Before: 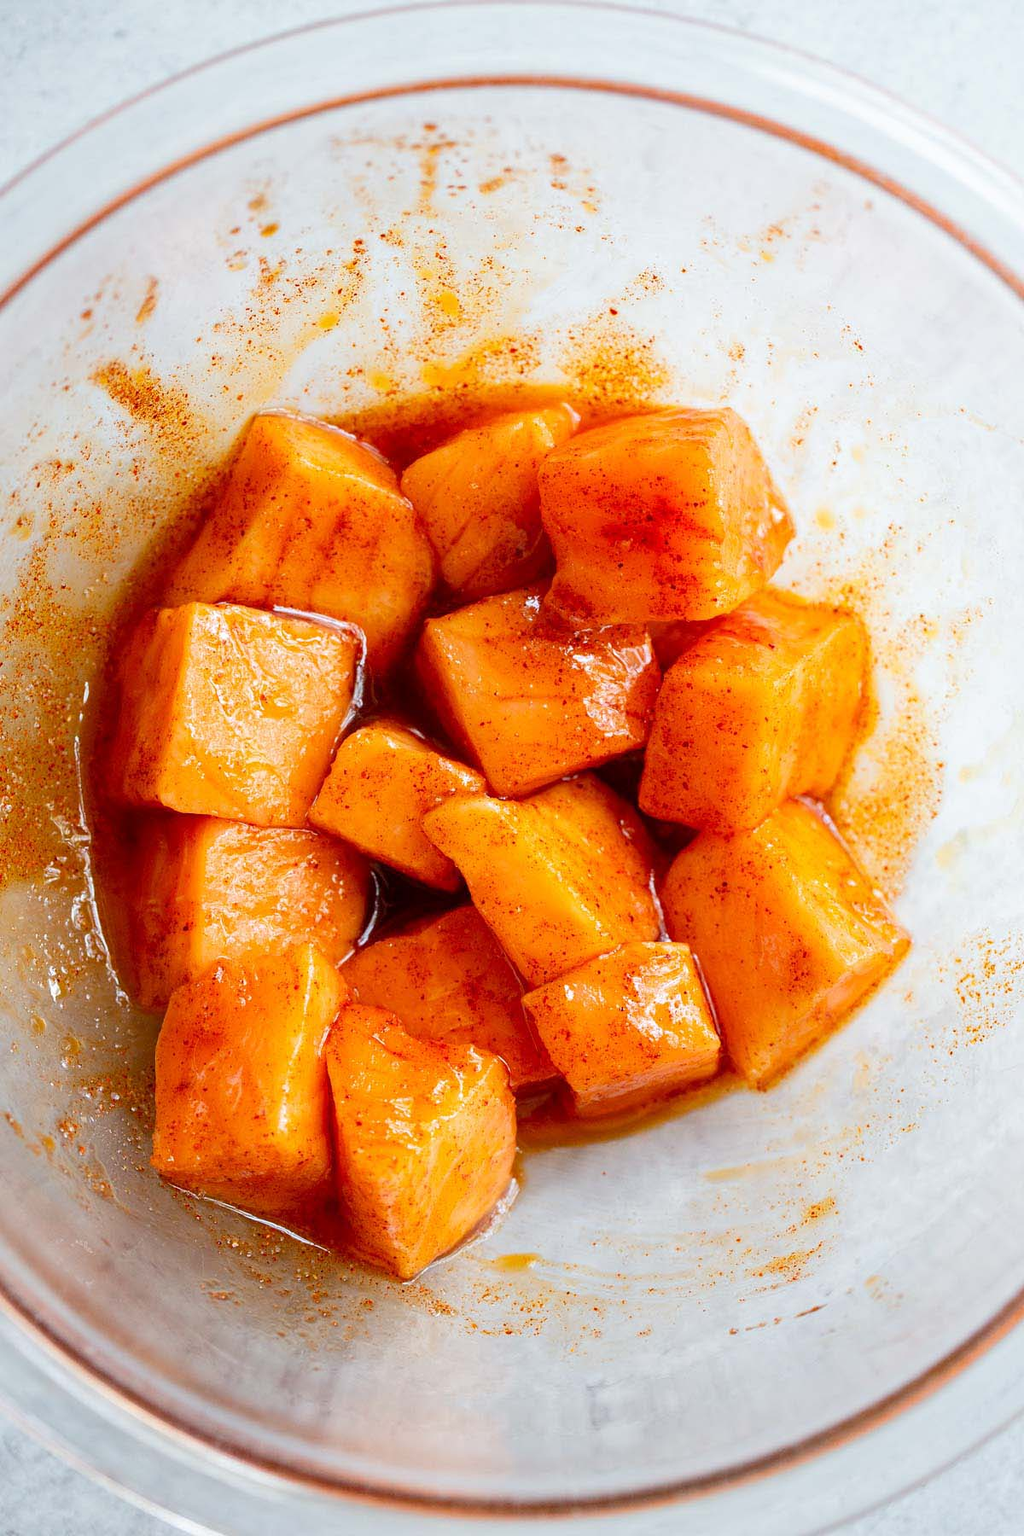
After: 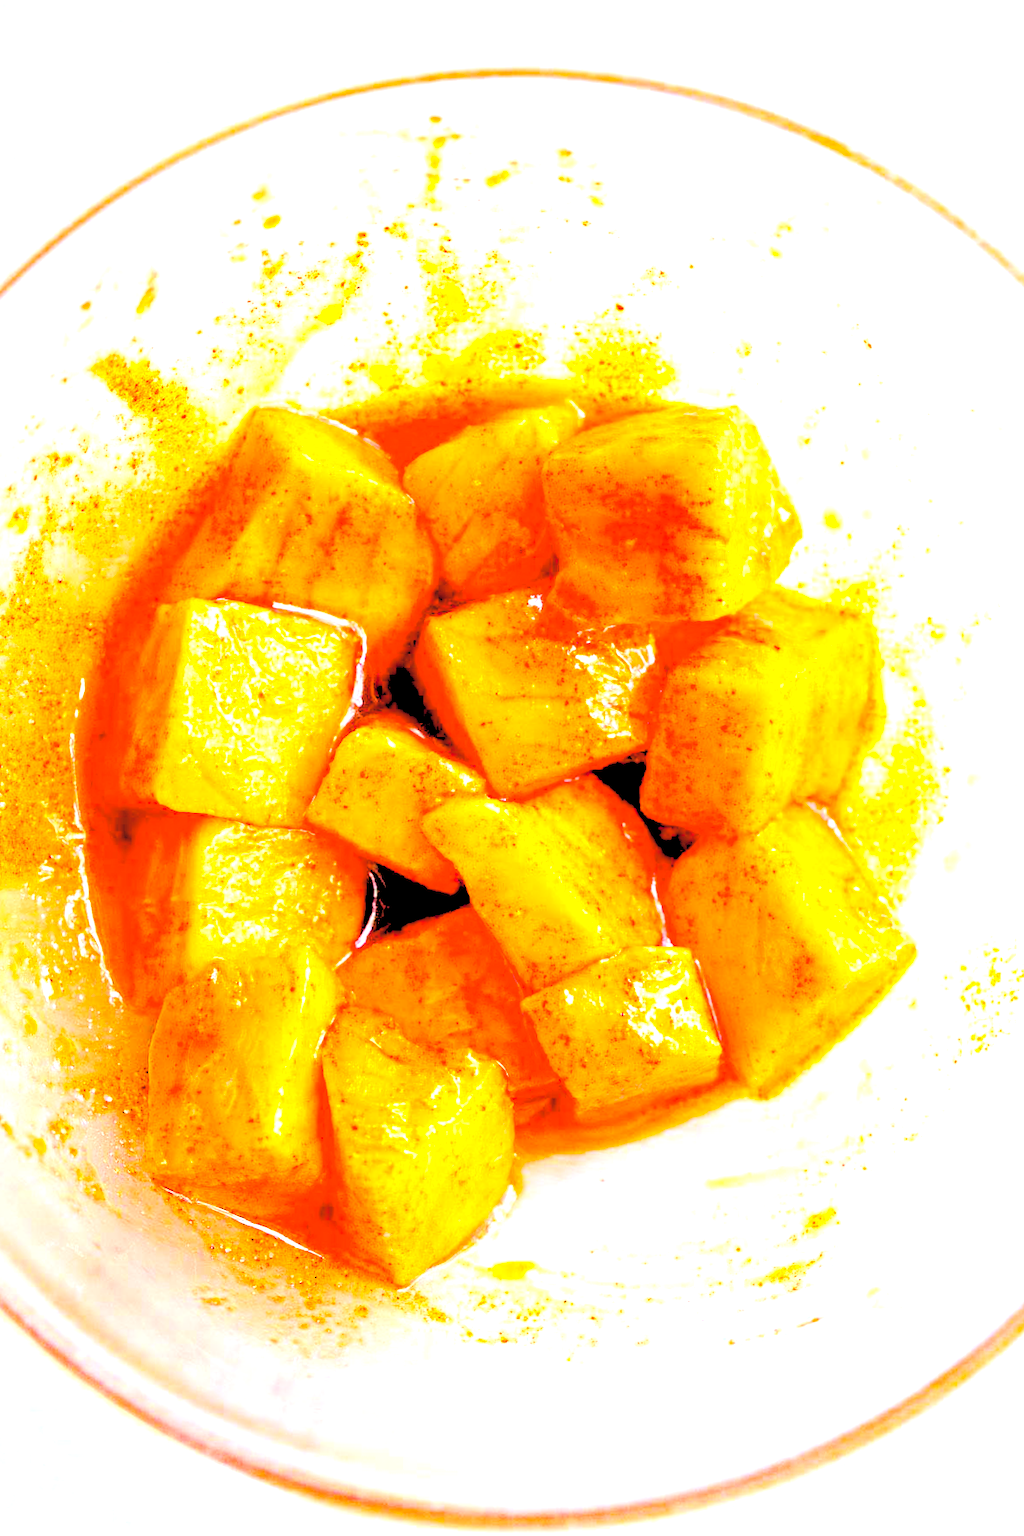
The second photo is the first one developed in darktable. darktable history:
crop and rotate: angle -0.5°
color balance rgb: linear chroma grading › global chroma 15%, perceptual saturation grading › global saturation 30%
contrast brightness saturation: contrast 0.14, brightness 0.21
exposure: black level correction 0, exposure 1.6 EV, compensate exposure bias true, compensate highlight preservation false
rgb levels: levels [[0.027, 0.429, 0.996], [0, 0.5, 1], [0, 0.5, 1]]
